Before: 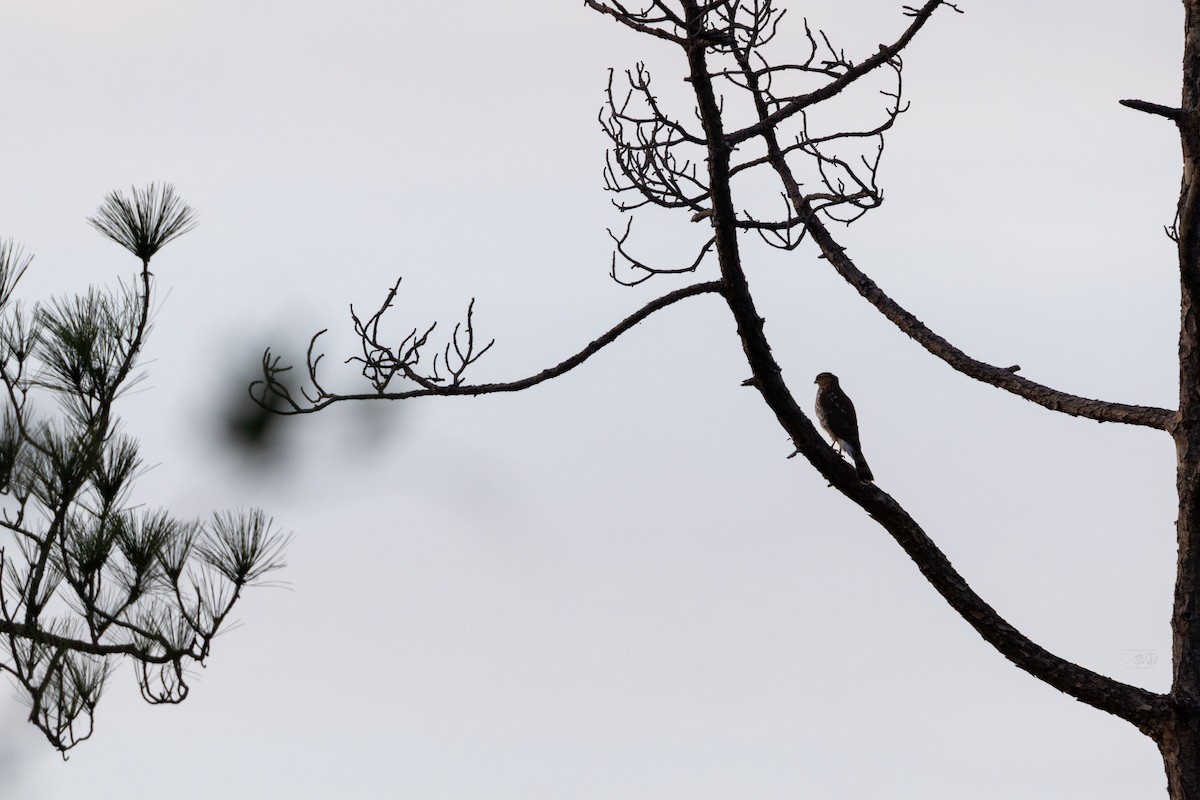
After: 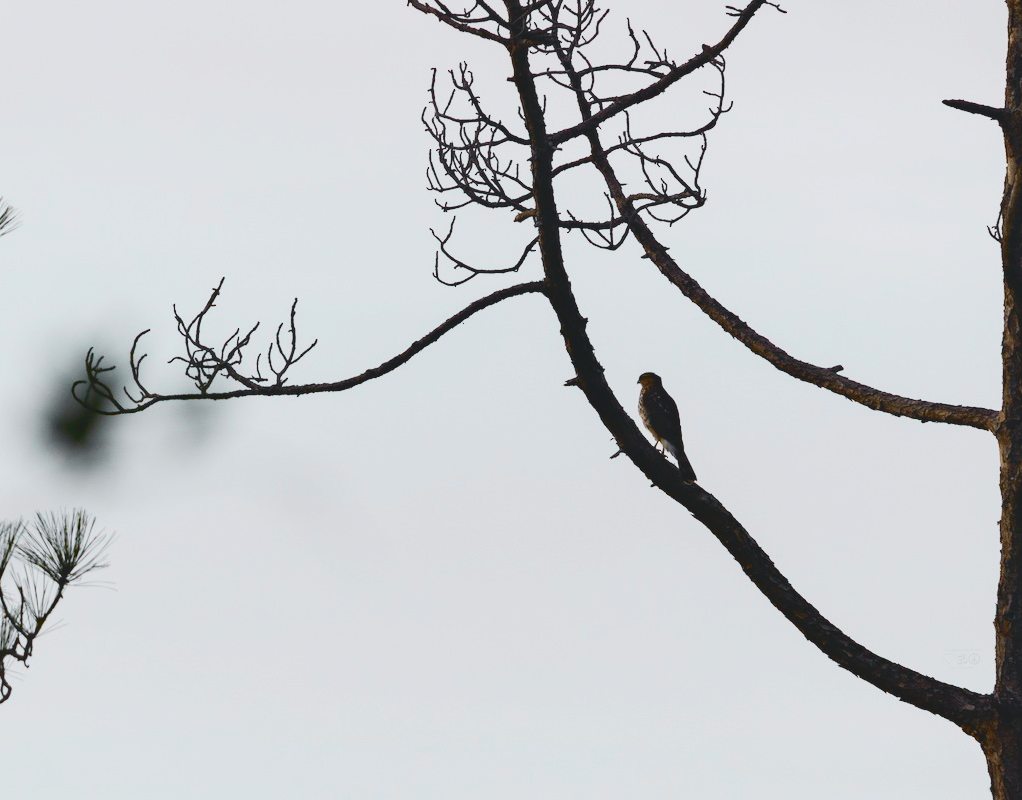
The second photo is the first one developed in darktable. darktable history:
tone curve: curves: ch0 [(0, 0.11) (0.181, 0.223) (0.405, 0.46) (0.456, 0.528) (0.634, 0.728) (0.877, 0.89) (0.984, 0.935)]; ch1 [(0, 0.052) (0.443, 0.43) (0.492, 0.485) (0.566, 0.579) (0.595, 0.625) (0.608, 0.654) (0.65, 0.708) (1, 0.961)]; ch2 [(0, 0) (0.33, 0.301) (0.421, 0.443) (0.447, 0.489) (0.495, 0.492) (0.537, 0.57) (0.586, 0.591) (0.663, 0.686) (1, 1)], color space Lab, independent channels
haze removal: adaptive false
crop and rotate: left 14.814%
